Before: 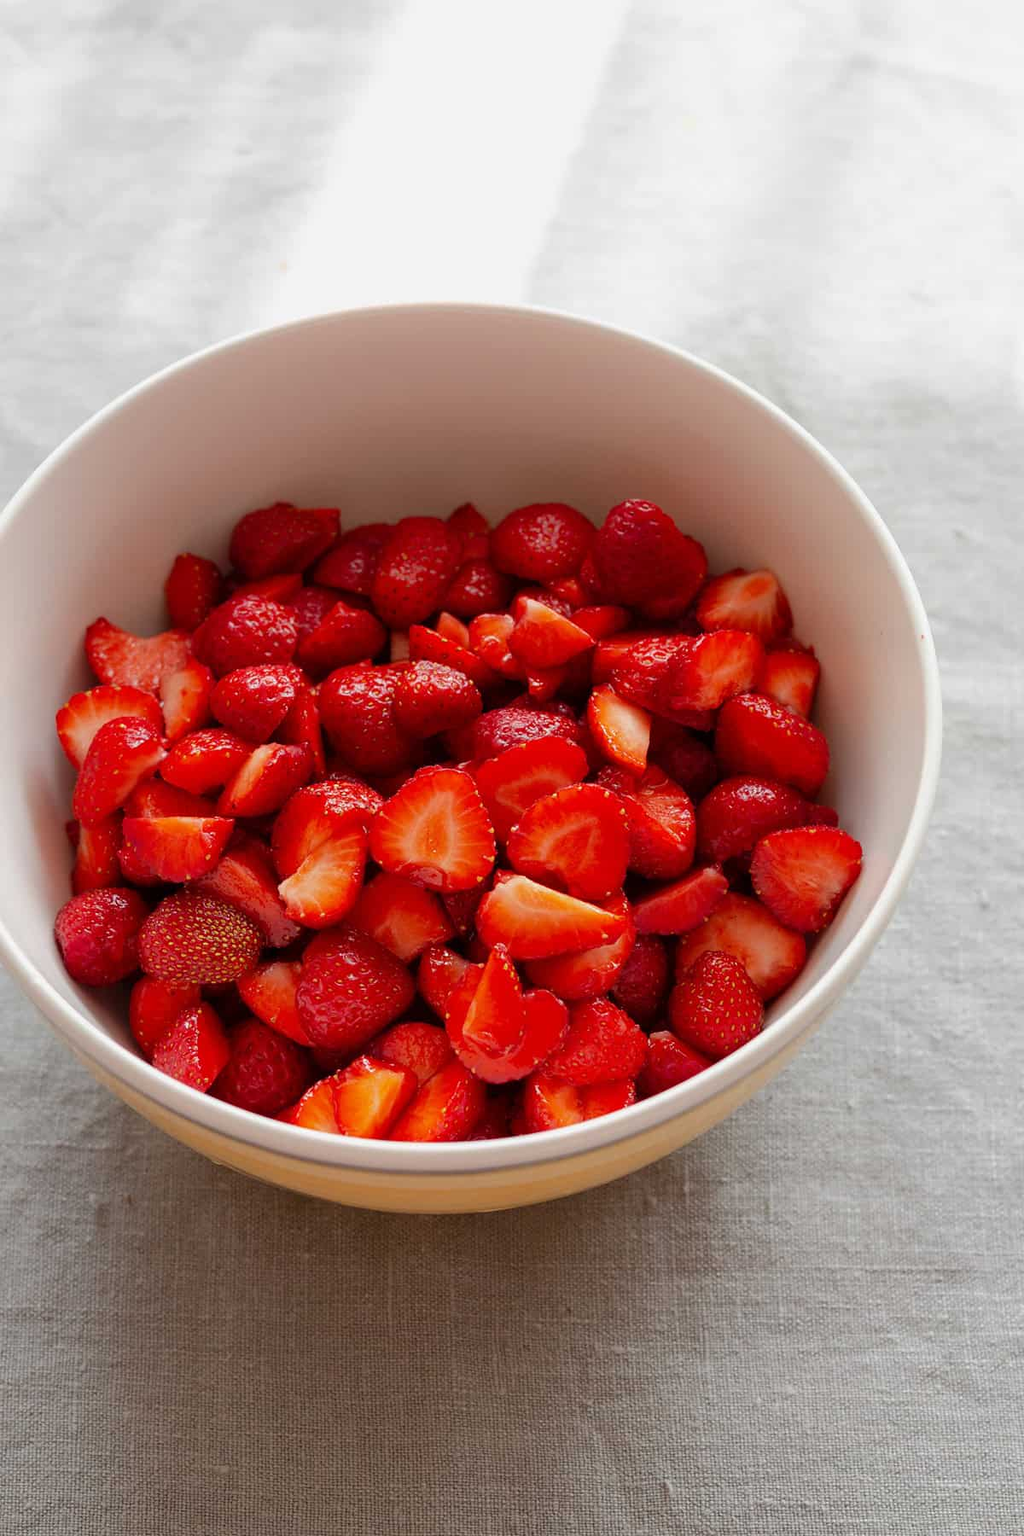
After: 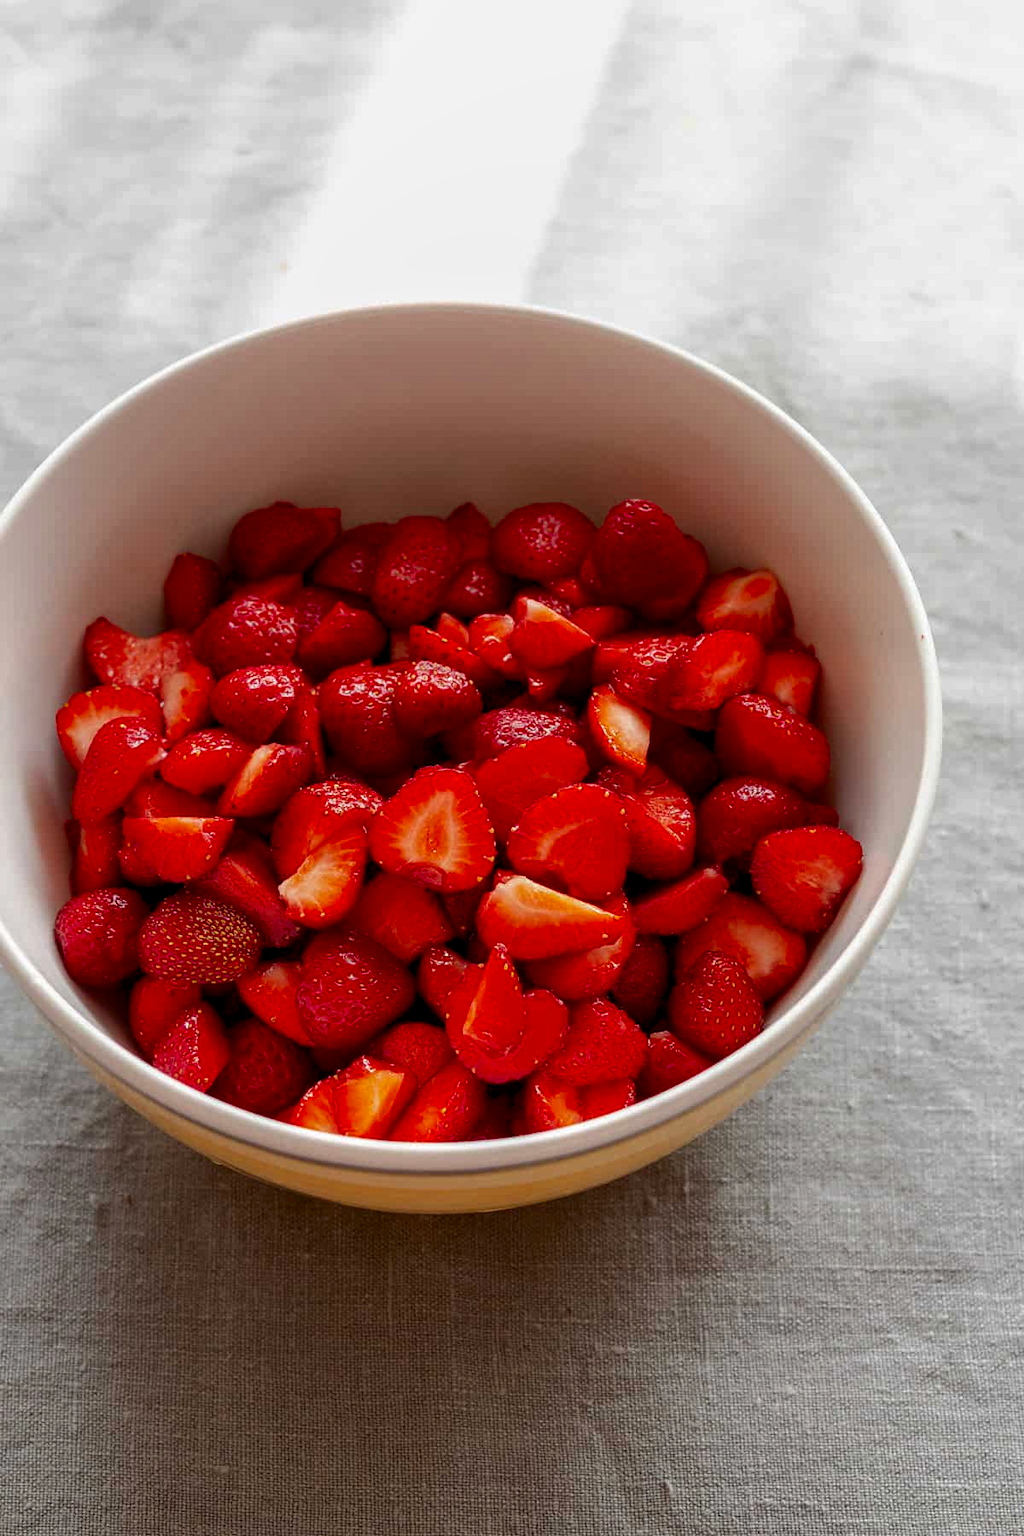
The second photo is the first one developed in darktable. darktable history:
local contrast: on, module defaults
contrast brightness saturation: contrast 0.067, brightness -0.152, saturation 0.115
